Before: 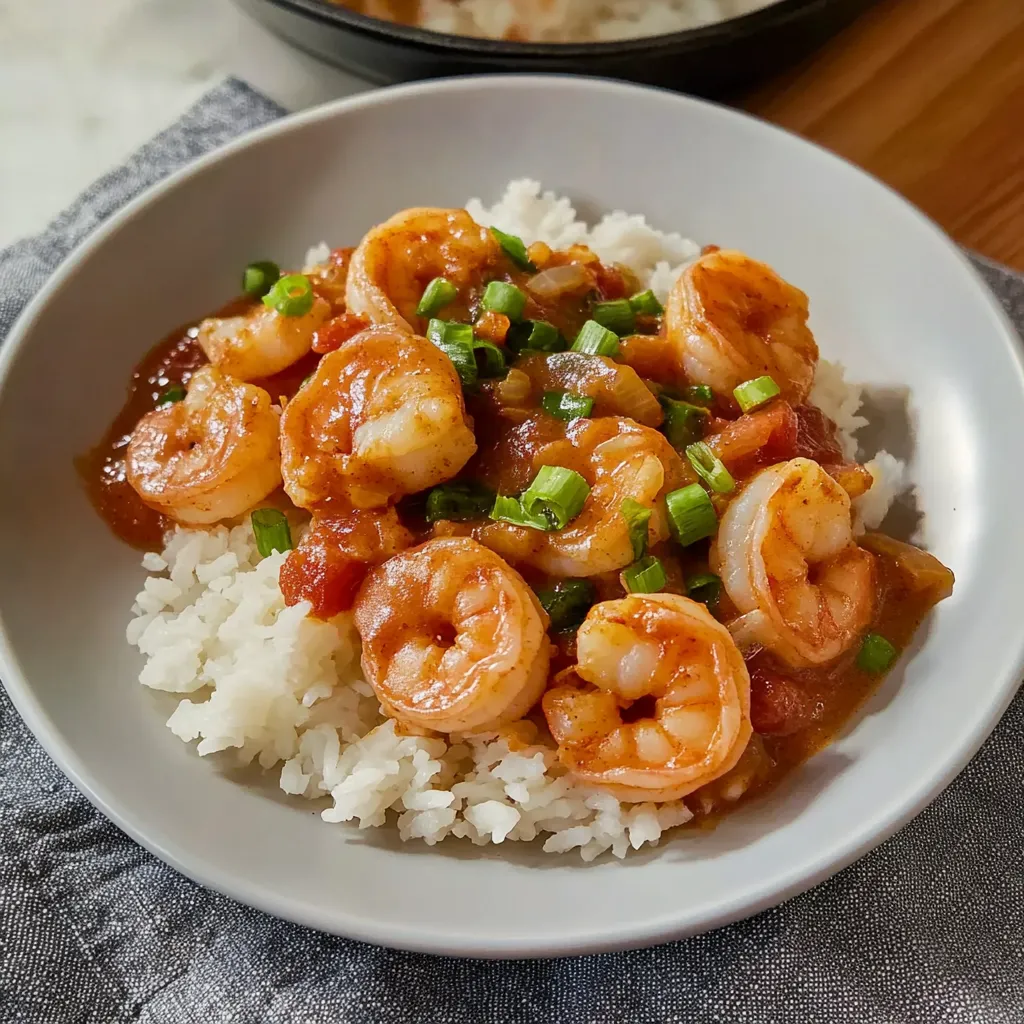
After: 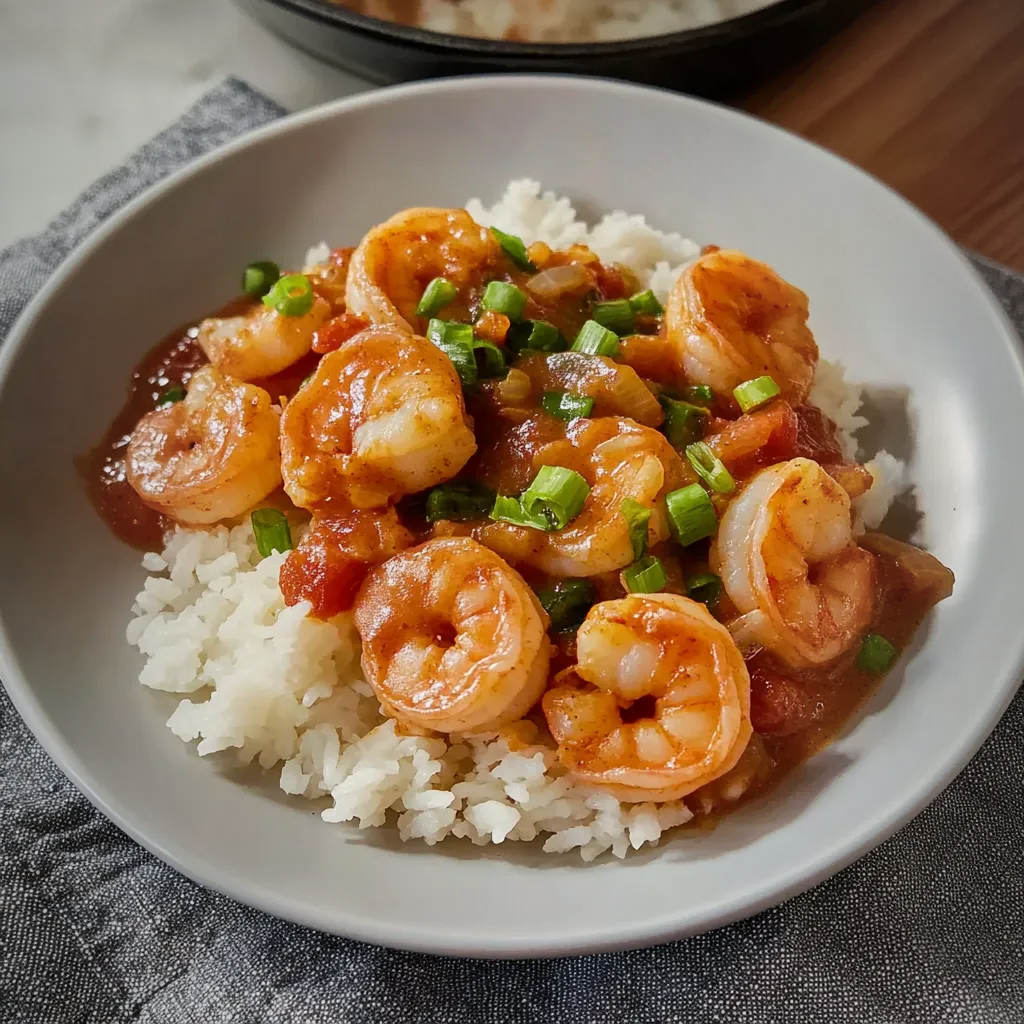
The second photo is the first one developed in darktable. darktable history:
vignetting: fall-off start 72.59%, fall-off radius 106.95%, width/height ratio 0.731
